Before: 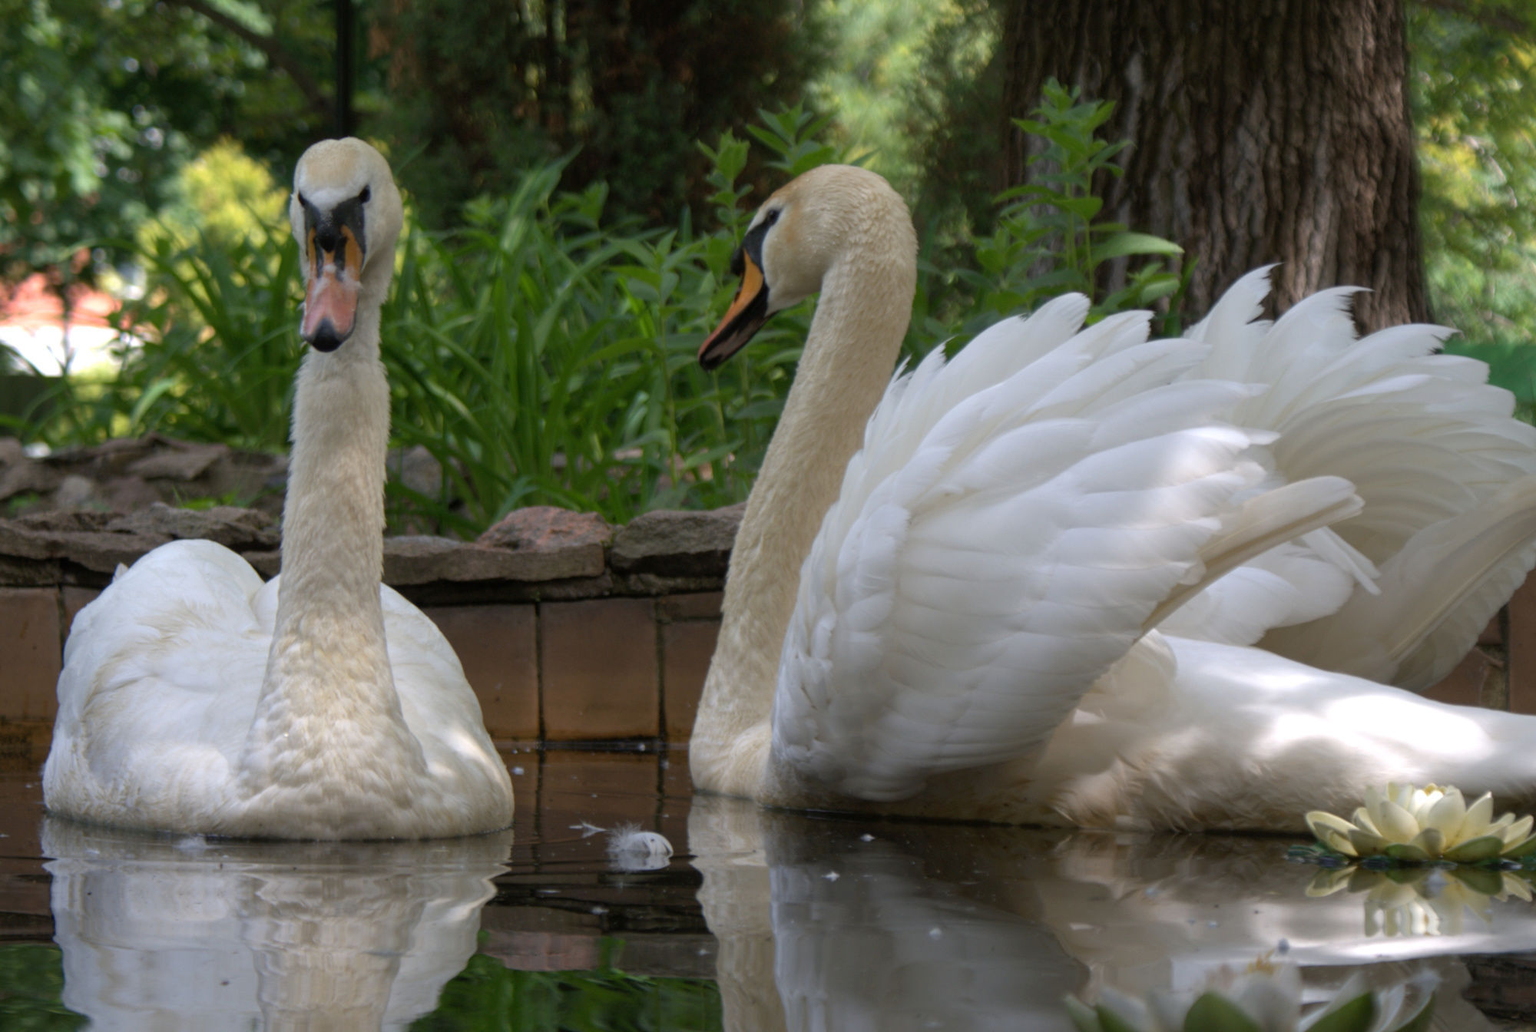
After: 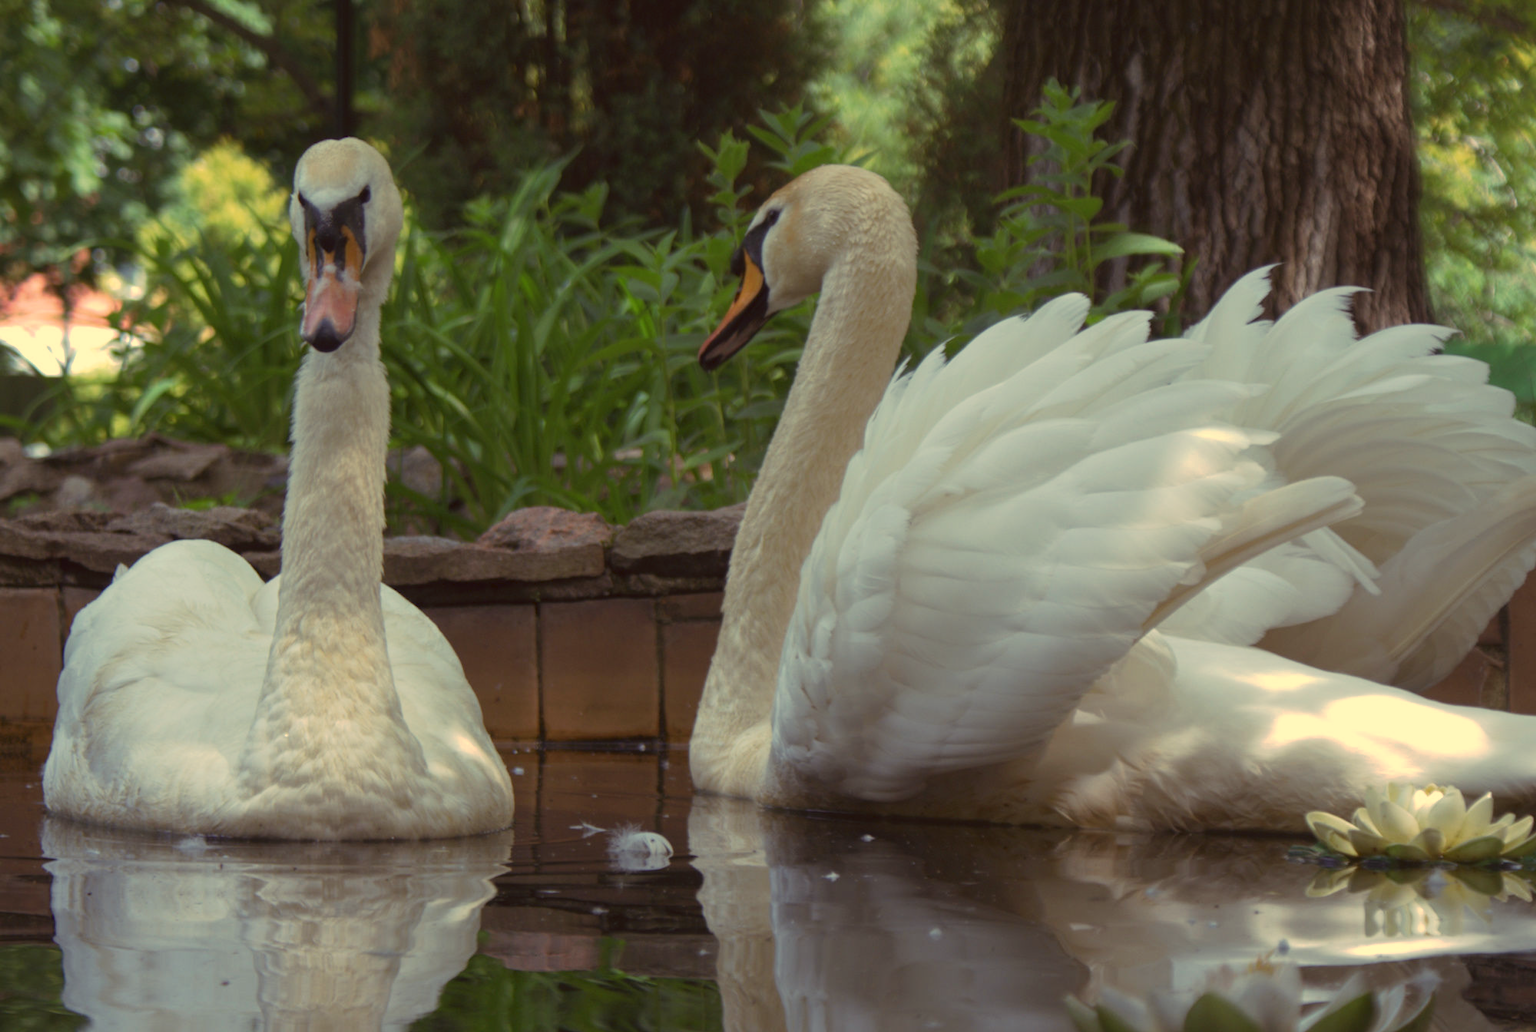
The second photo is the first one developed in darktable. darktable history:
tone curve: curves: ch0 [(0, 0) (0.003, 0.032) (0.011, 0.04) (0.025, 0.058) (0.044, 0.084) (0.069, 0.107) (0.1, 0.13) (0.136, 0.158) (0.177, 0.193) (0.224, 0.236) (0.277, 0.283) (0.335, 0.335) (0.399, 0.399) (0.468, 0.467) (0.543, 0.533) (0.623, 0.612) (0.709, 0.698) (0.801, 0.776) (0.898, 0.848) (1, 1)], preserve colors none
color look up table: target L [94.28, 92.85, 86.38, 86.07, 85.22, 73.22, 67.3, 63.03, 61.76, 57.63, 34.66, 201.89, 87.74, 67.36, 66.52, 55.43, 54.98, 47.07, 48.21, 44.49, 30.04, 21.24, 0.979, 97.74, 91, 71.99, 69.86, 59.48, 58.51, 58.42, 54.35, 44.5, 40.44, 37.35, 43.94, 35.84, 38.22, 21.44, 18.5, 16.9, 7.509, 86.42, 79.73, 74.98, 73.67, 69.26, 59.86, 41.34, 39.36], target a [-0.631, -12.04, -46.6, -46.78, -66.82, -68.14, -20.97, -7.95, -11.29, -49.68, -12.56, 0, 19.67, 54.51, 33.08, 84.73, 76.15, 40.84, 70.75, 28.64, 10.32, 46.99, 5.847, 2.929, 13.98, 54.5, 26.3, 90.72, 6.629, 88.78, 41.32, 12.5, 45.47, 11.68, 71.95, 7.976, 69.12, 32.99, 53.15, 45, 27.76, -40.73, -21.71, -39.02, -16, -46.24, -28.42, -10.26, -22.96], target b [89.56, 35.53, 82.23, 42.14, 21.64, 71.35, 69.45, 33.13, 13.06, 32.11, 45.88, -0.001, 39.8, 72.83, 57.04, 76.06, 22.24, 20.46, 63.66, 57.3, 17.74, 31.45, 1.424, 27.85, 19.11, 5.057, -12.23, -24.66, 1.209, -9.464, -4.852, -34.01, -39.95, -59.61, 5.207, -53.48, -43.19, -8.98, -76.41, -39.73, -33.95, 17.1, 15.81, -2.375, 0.856, 4.568, -22.01, -26.78, -3.92], num patches 49
